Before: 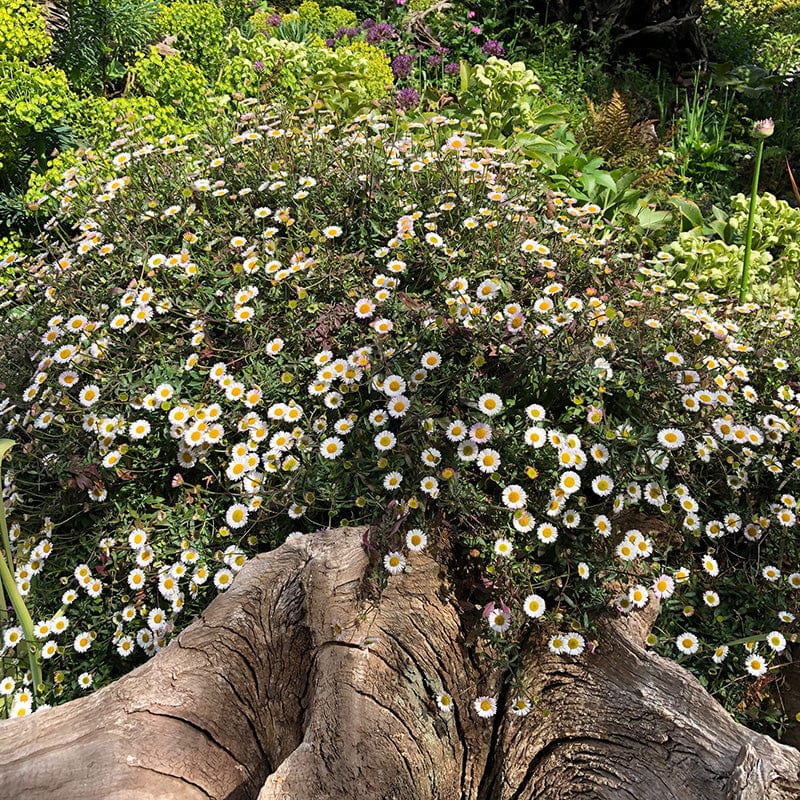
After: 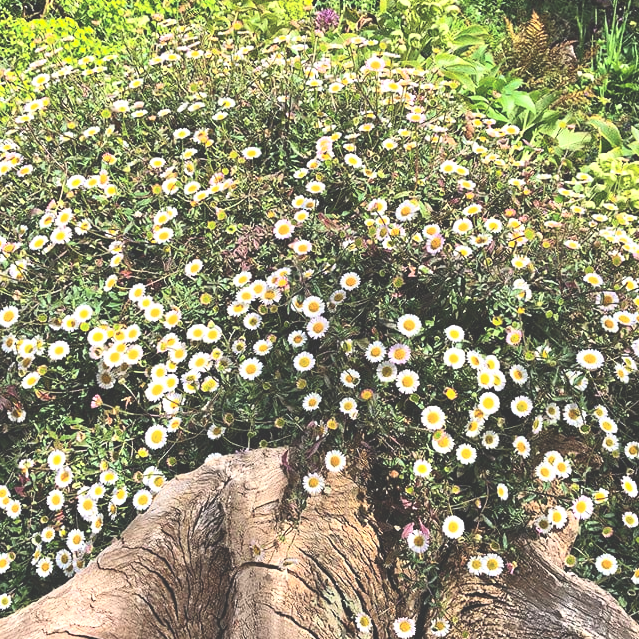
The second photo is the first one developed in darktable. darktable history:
crop and rotate: left 10.156%, top 9.938%, right 9.923%, bottom 10.165%
contrast brightness saturation: contrast 0.239, brightness 0.264, saturation 0.376
exposure: black level correction -0.015, exposure -0.525 EV, compensate exposure bias true, compensate highlight preservation false
color balance rgb: global offset › luminance 0.279%, perceptual saturation grading › global saturation -31.812%, perceptual brilliance grading › global brilliance 29.773%, global vibrance 14.733%
